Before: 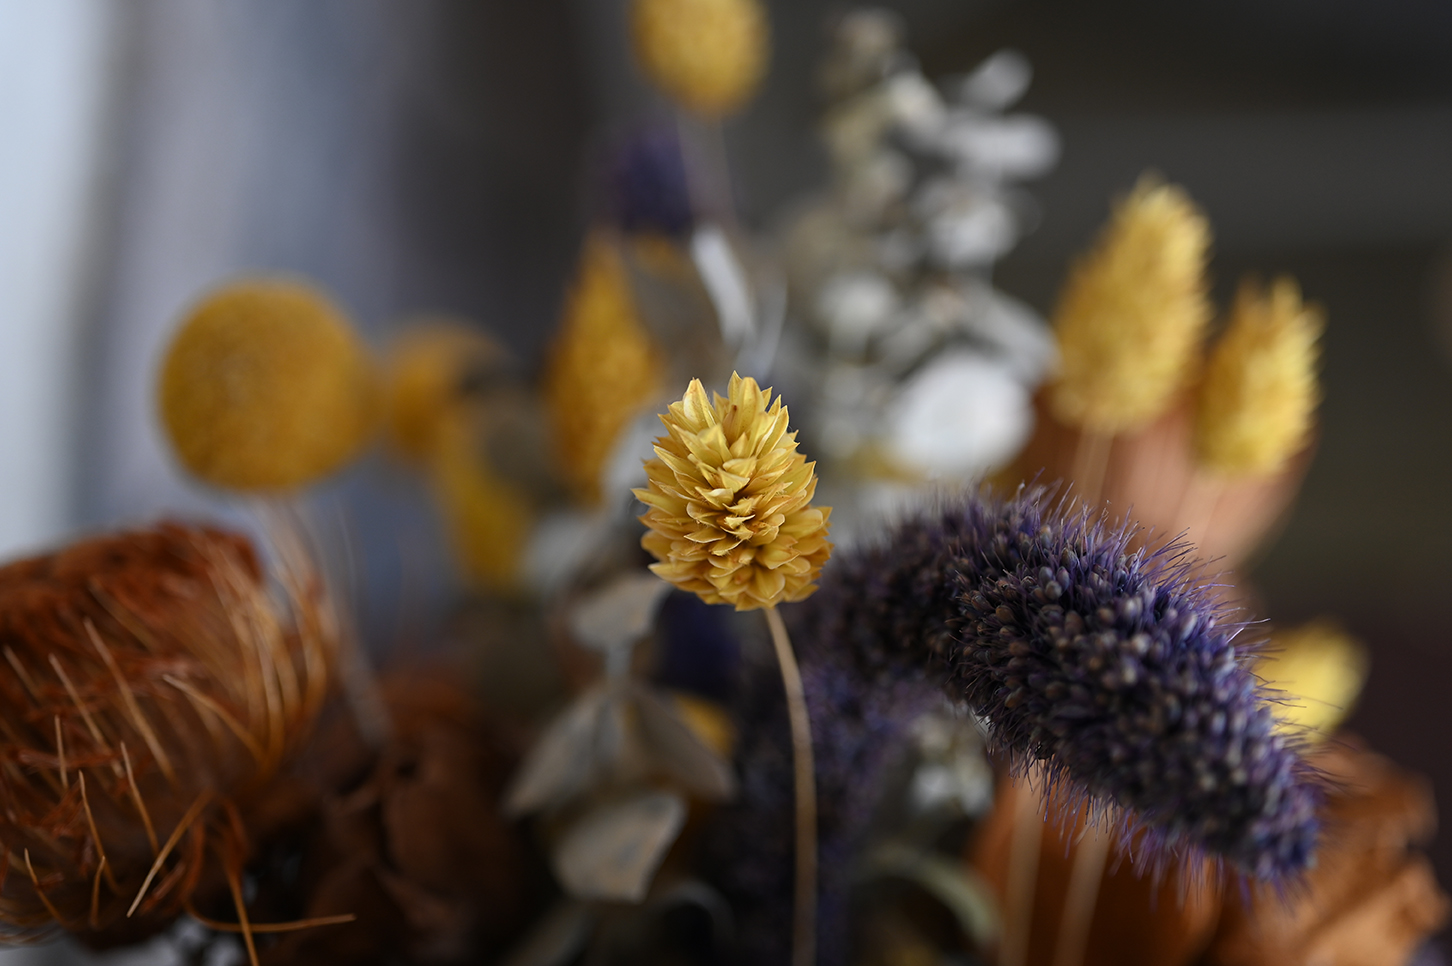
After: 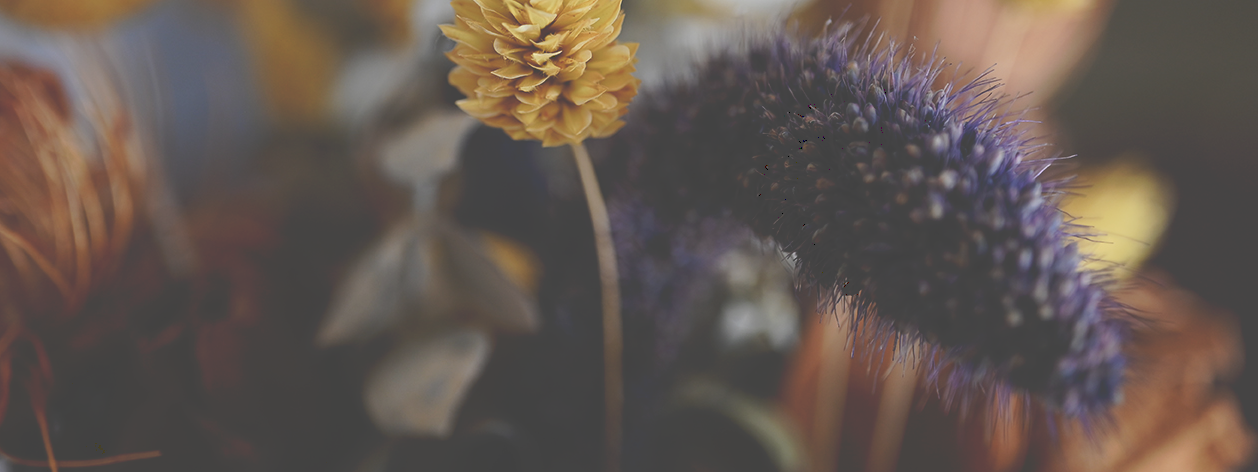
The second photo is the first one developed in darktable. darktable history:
tone curve: curves: ch0 [(0, 0) (0.003, 0.277) (0.011, 0.277) (0.025, 0.279) (0.044, 0.282) (0.069, 0.286) (0.1, 0.289) (0.136, 0.294) (0.177, 0.318) (0.224, 0.345) (0.277, 0.379) (0.335, 0.425) (0.399, 0.481) (0.468, 0.542) (0.543, 0.594) (0.623, 0.662) (0.709, 0.731) (0.801, 0.792) (0.898, 0.851) (1, 1)], preserve colors none
crop and rotate: left 13.306%, top 48.129%, bottom 2.928%
